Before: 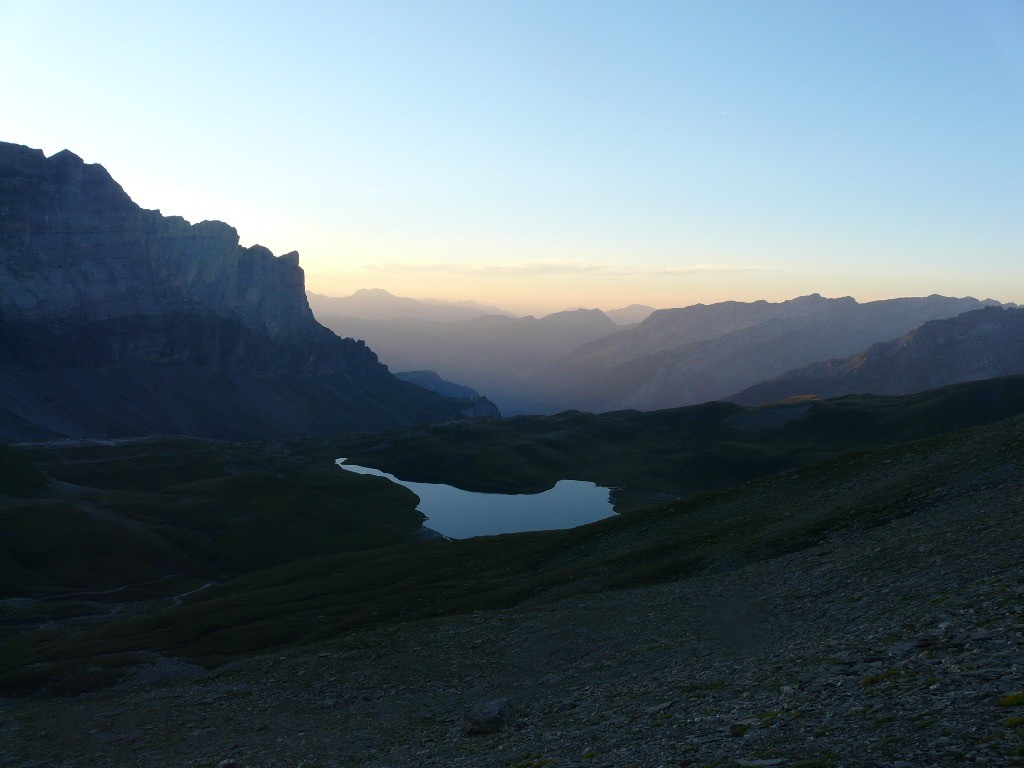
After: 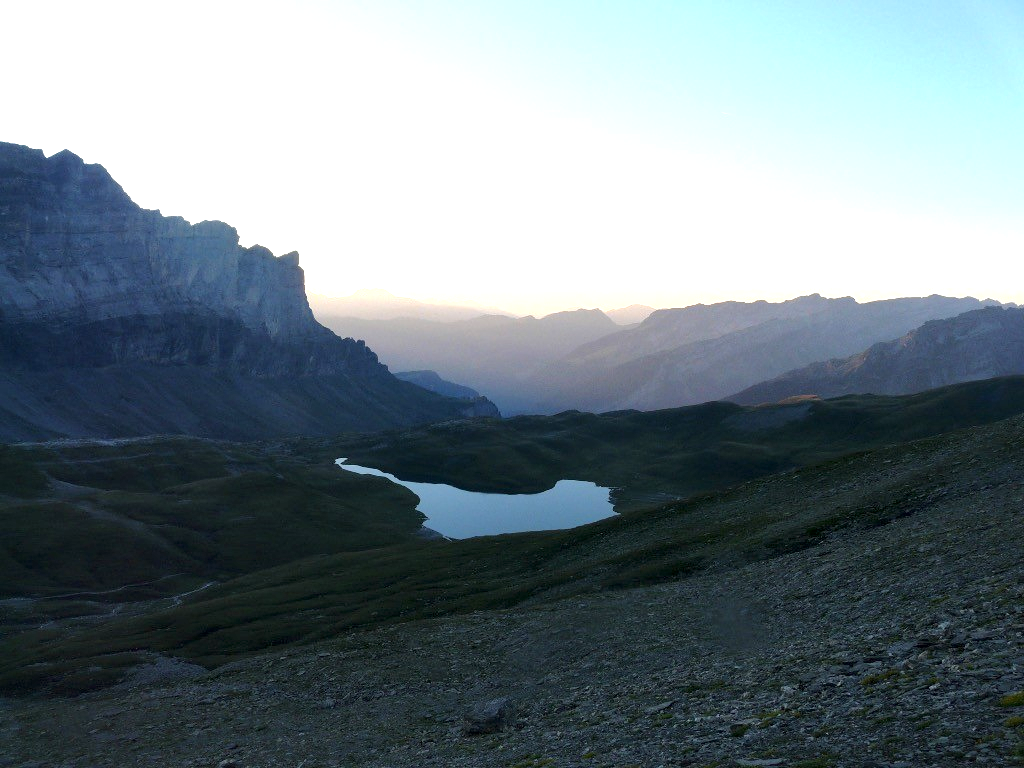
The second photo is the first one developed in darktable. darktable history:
exposure: black level correction 0, exposure 0.893 EV, compensate exposure bias true, compensate highlight preservation false
local contrast: mode bilateral grid, contrast 21, coarseness 51, detail 161%, midtone range 0.2
